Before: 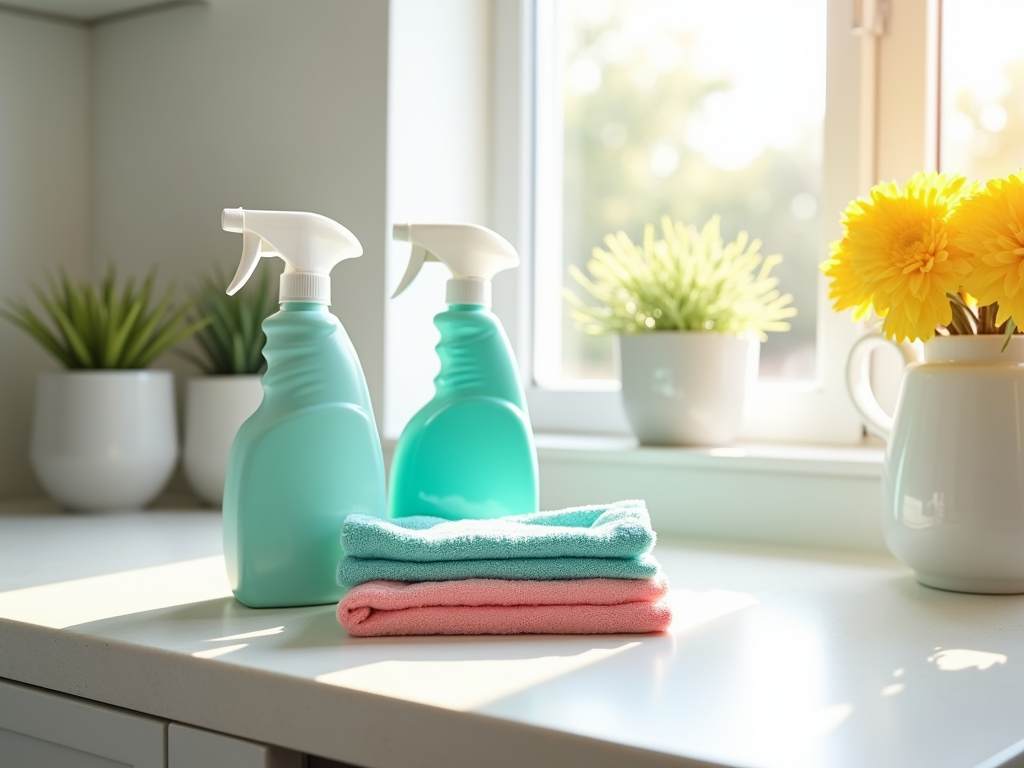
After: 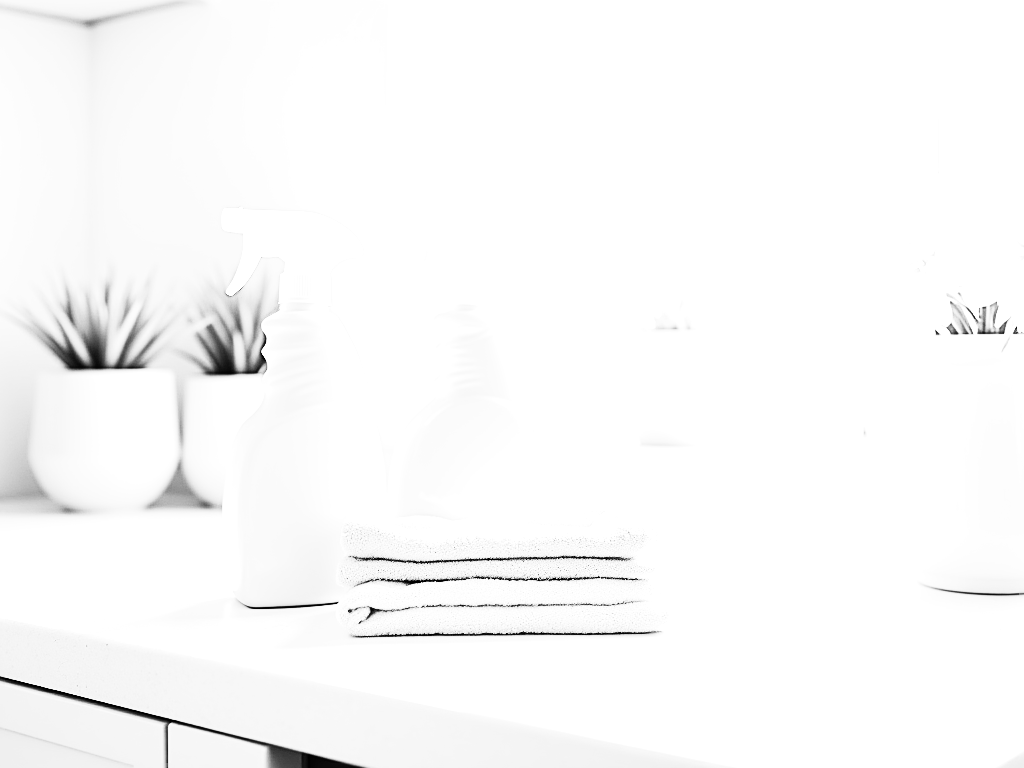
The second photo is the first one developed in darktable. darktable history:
monochrome: a 32, b 64, size 2.3
tone equalizer: -8 EV -0.417 EV, -7 EV -0.389 EV, -6 EV -0.333 EV, -5 EV -0.222 EV, -3 EV 0.222 EV, -2 EV 0.333 EV, -1 EV 0.389 EV, +0 EV 0.417 EV, edges refinement/feathering 500, mask exposure compensation -1.57 EV, preserve details no
exposure: black level correction 0.001, exposure 1.646 EV, compensate exposure bias true, compensate highlight preservation false
contrast brightness saturation: contrast -0.26, saturation -0.43
sharpen: on, module defaults
rgb curve: curves: ch0 [(0, 0) (0.21, 0.15) (0.24, 0.21) (0.5, 0.75) (0.75, 0.96) (0.89, 0.99) (1, 1)]; ch1 [(0, 0.02) (0.21, 0.13) (0.25, 0.2) (0.5, 0.67) (0.75, 0.9) (0.89, 0.97) (1, 1)]; ch2 [(0, 0.02) (0.21, 0.13) (0.25, 0.2) (0.5, 0.67) (0.75, 0.9) (0.89, 0.97) (1, 1)], compensate middle gray true
levels: levels [0.129, 0.519, 0.867]
